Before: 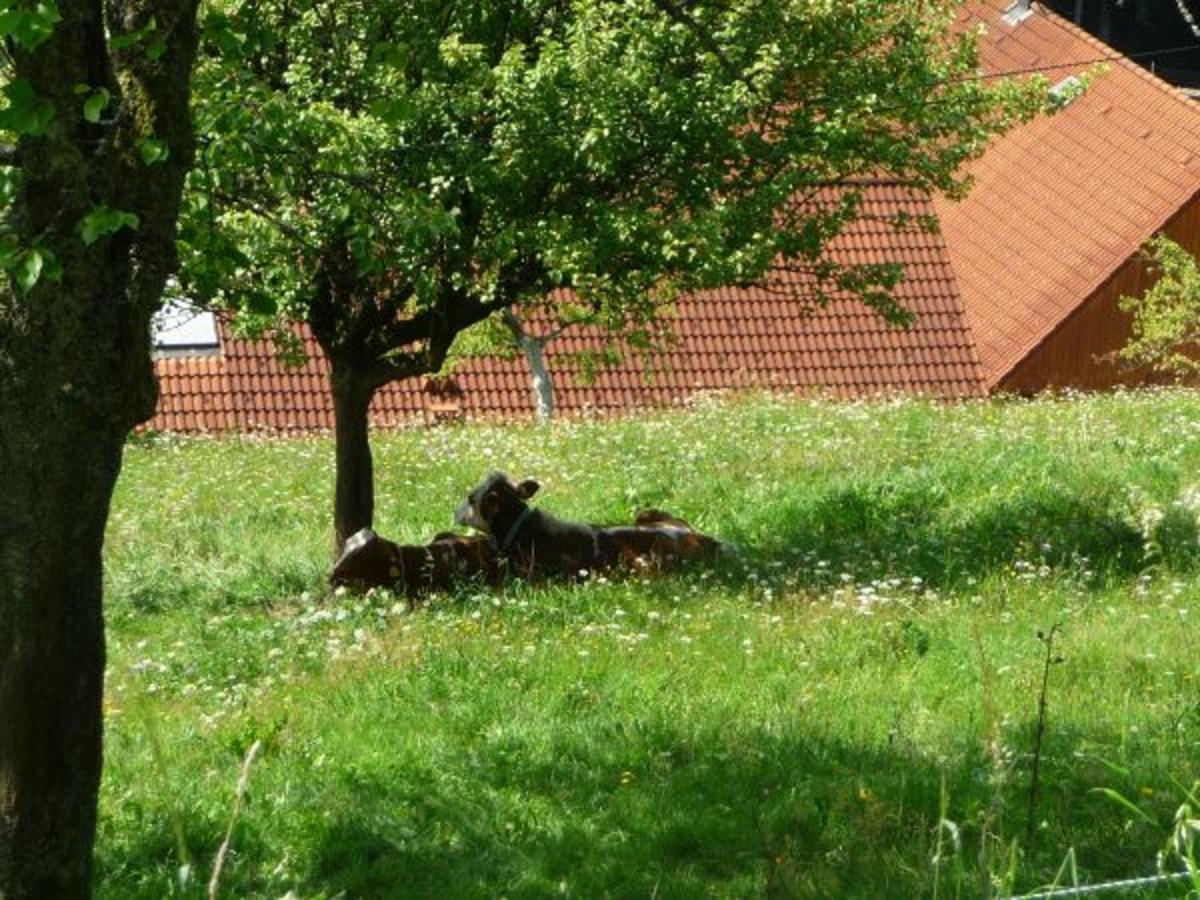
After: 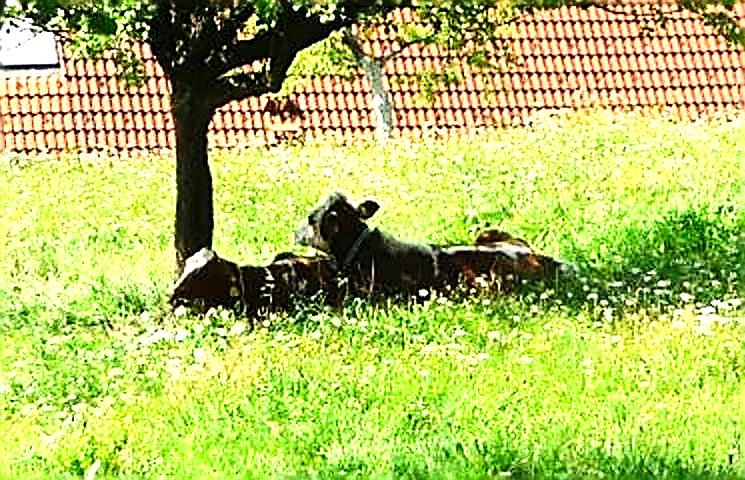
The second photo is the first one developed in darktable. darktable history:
tone curve: curves: ch0 [(0, 0) (0.003, 0.002) (0.011, 0.009) (0.025, 0.02) (0.044, 0.036) (0.069, 0.057) (0.1, 0.081) (0.136, 0.115) (0.177, 0.153) (0.224, 0.202) (0.277, 0.264) (0.335, 0.333) (0.399, 0.409) (0.468, 0.491) (0.543, 0.58) (0.623, 0.675) (0.709, 0.777) (0.801, 0.88) (0.898, 0.98) (1, 1)], preserve colors none
crop: left 13.351%, top 31.123%, right 24.493%, bottom 15.516%
base curve: curves: ch0 [(0, 0) (0.018, 0.026) (0.143, 0.37) (0.33, 0.731) (0.458, 0.853) (0.735, 0.965) (0.905, 0.986) (1, 1)]
exposure: exposure -0.04 EV, compensate highlight preservation false
sharpen: amount 1.852
